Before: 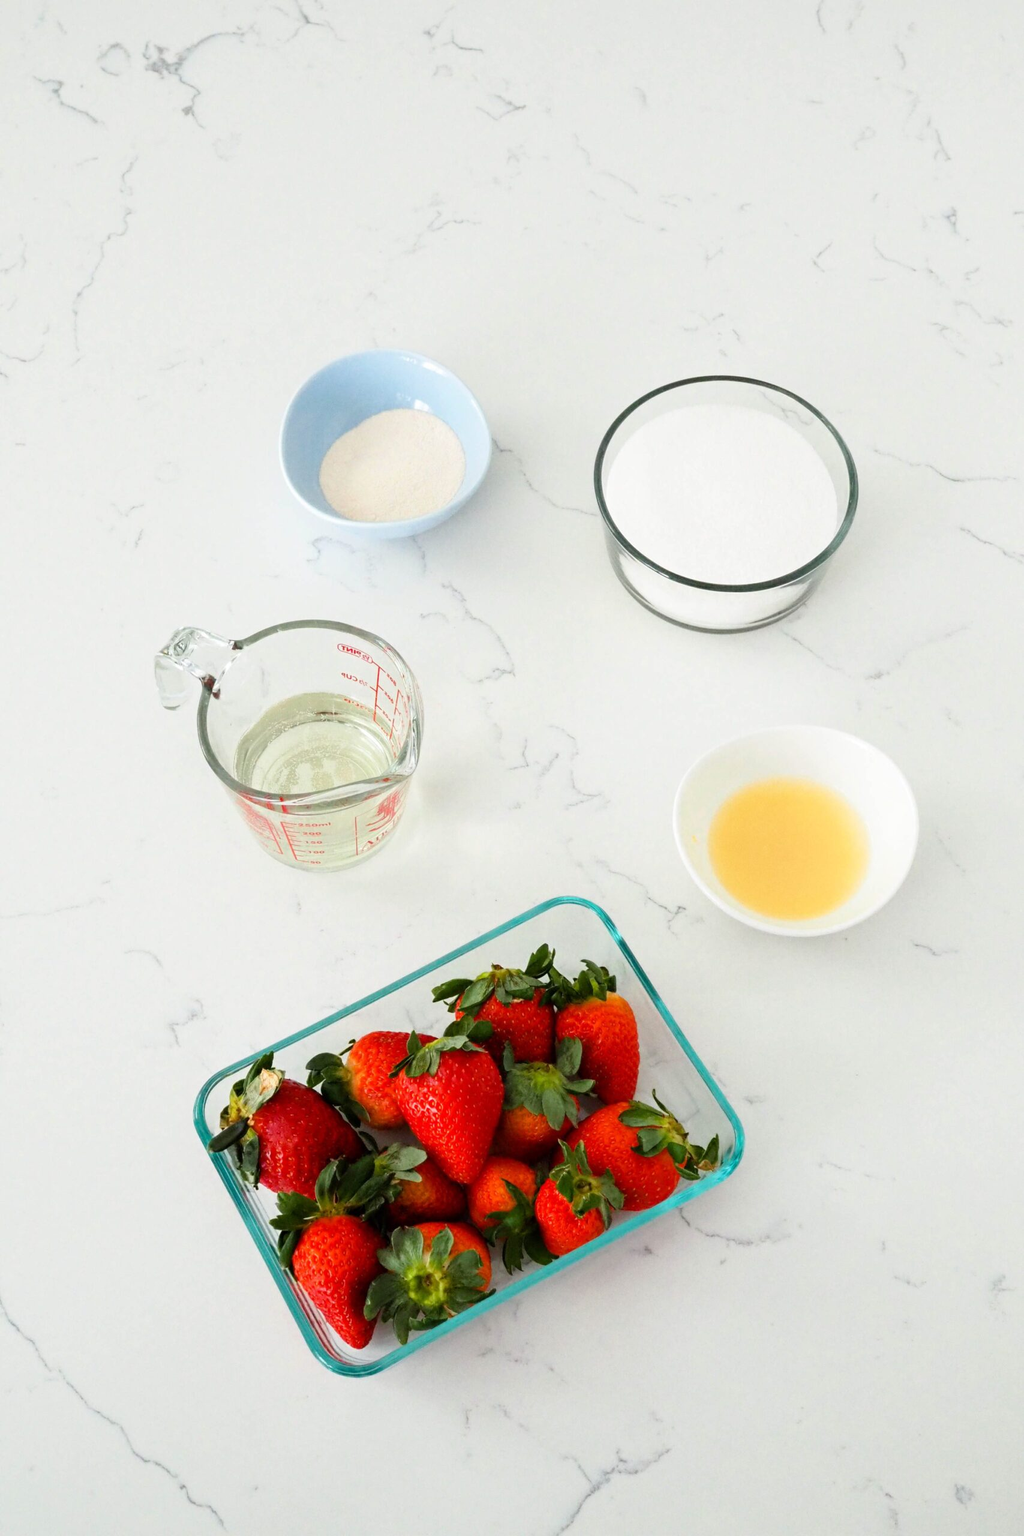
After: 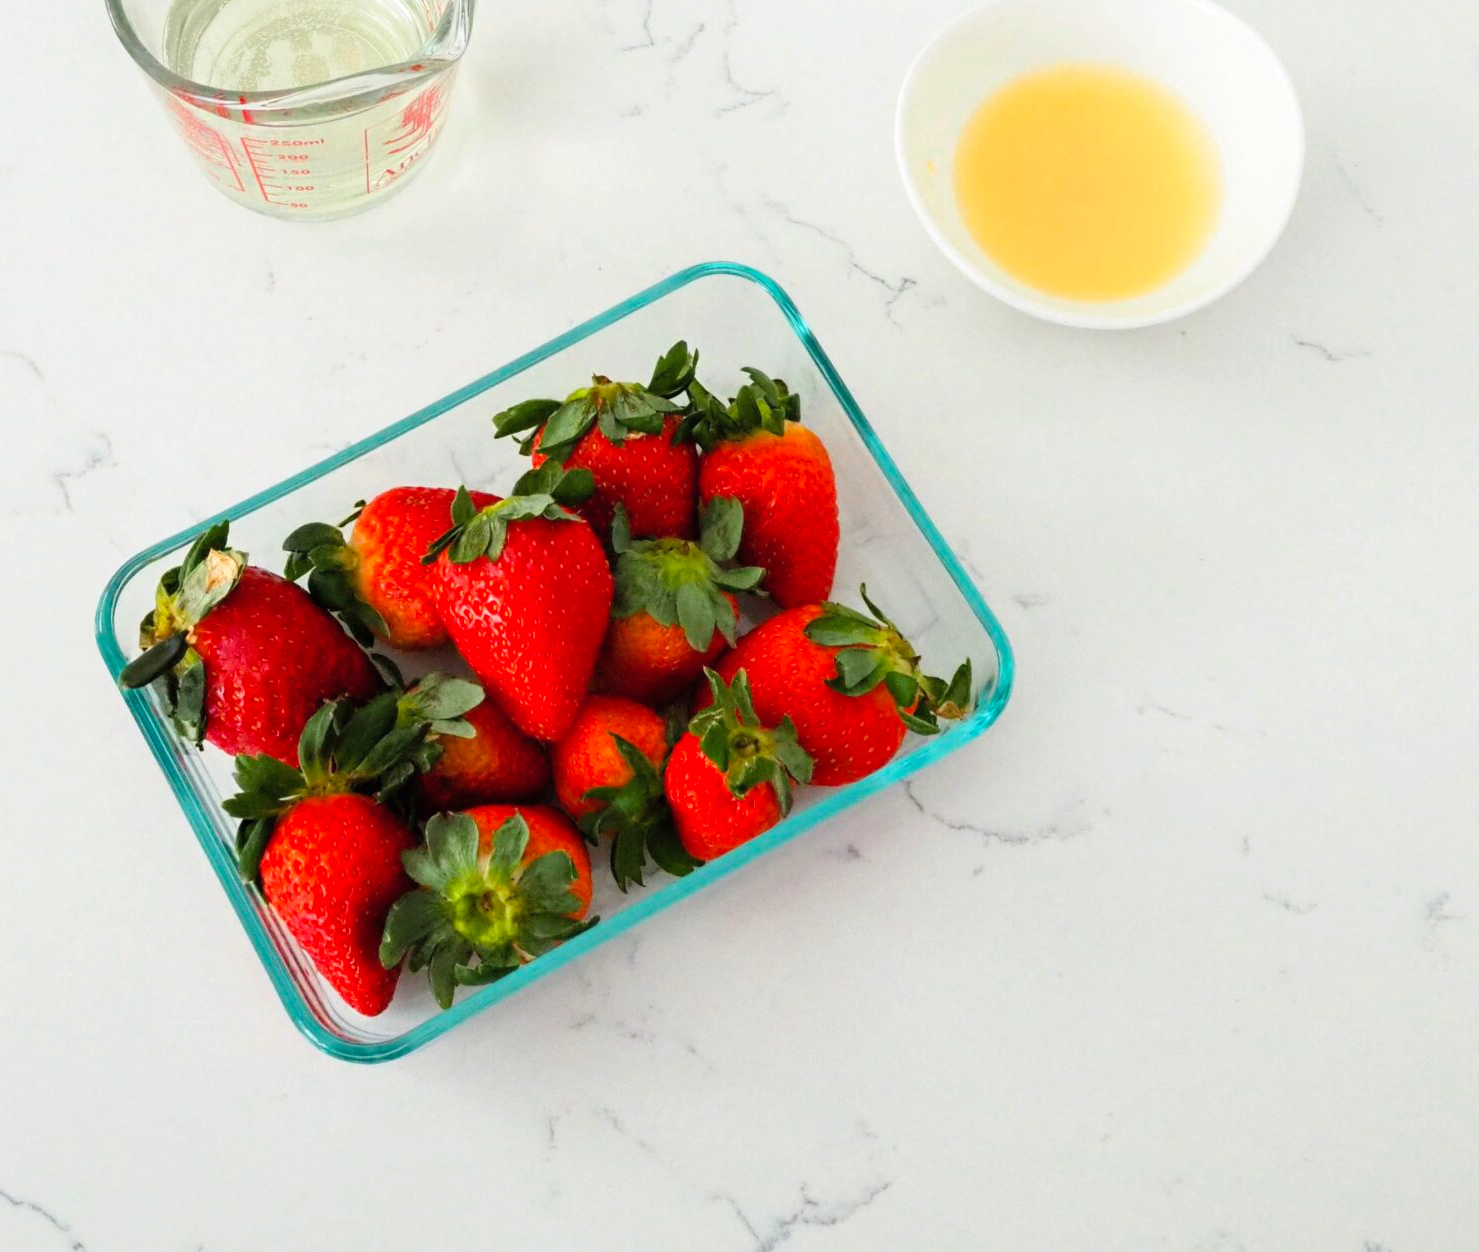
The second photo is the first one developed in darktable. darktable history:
contrast brightness saturation: contrast 0.03, brightness 0.06, saturation 0.13
crop and rotate: left 13.306%, top 48.129%, bottom 2.928%
